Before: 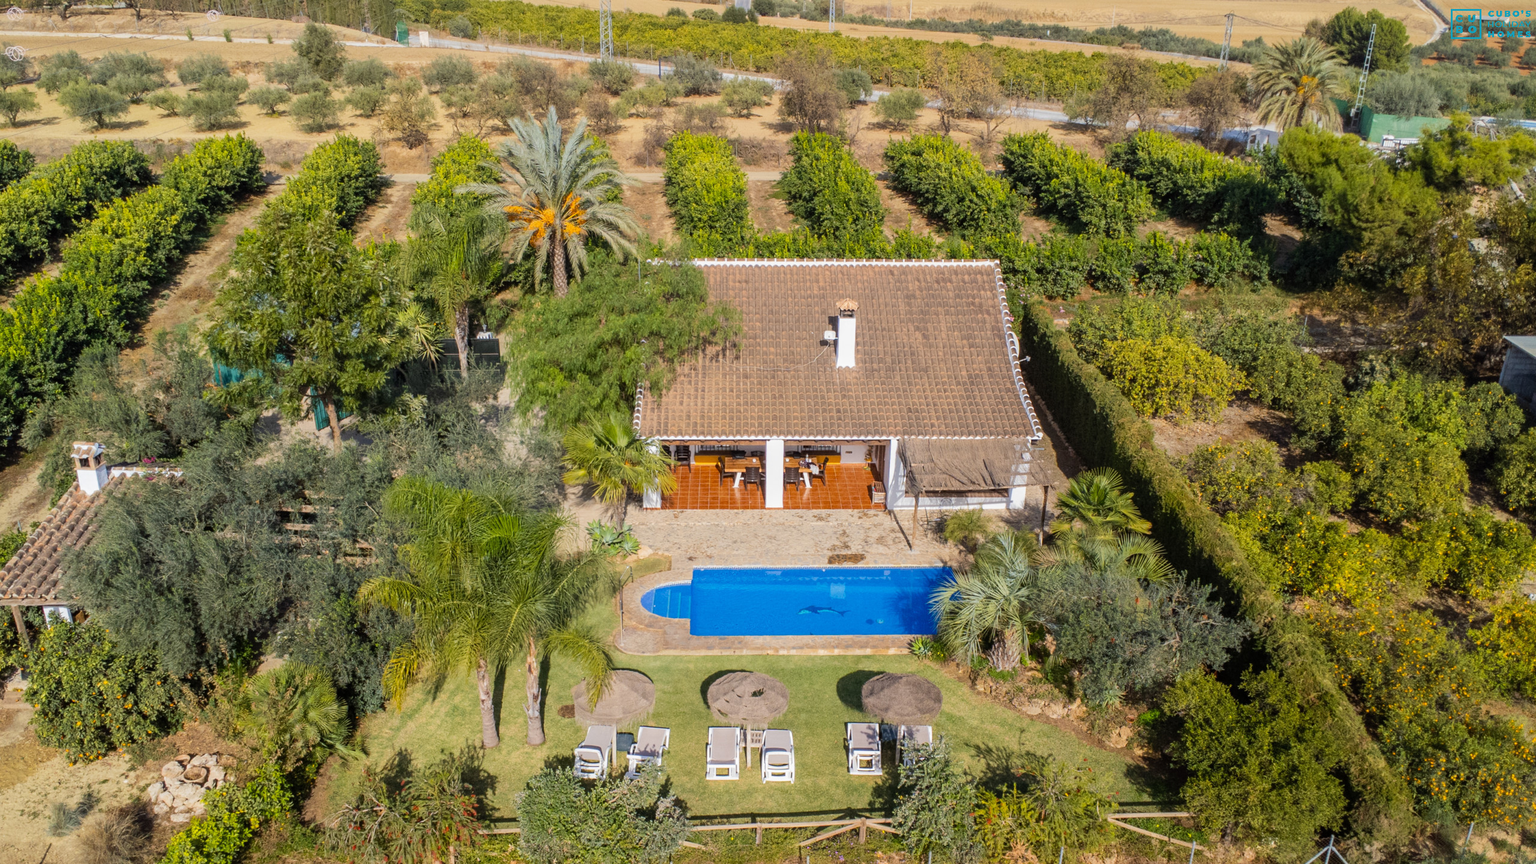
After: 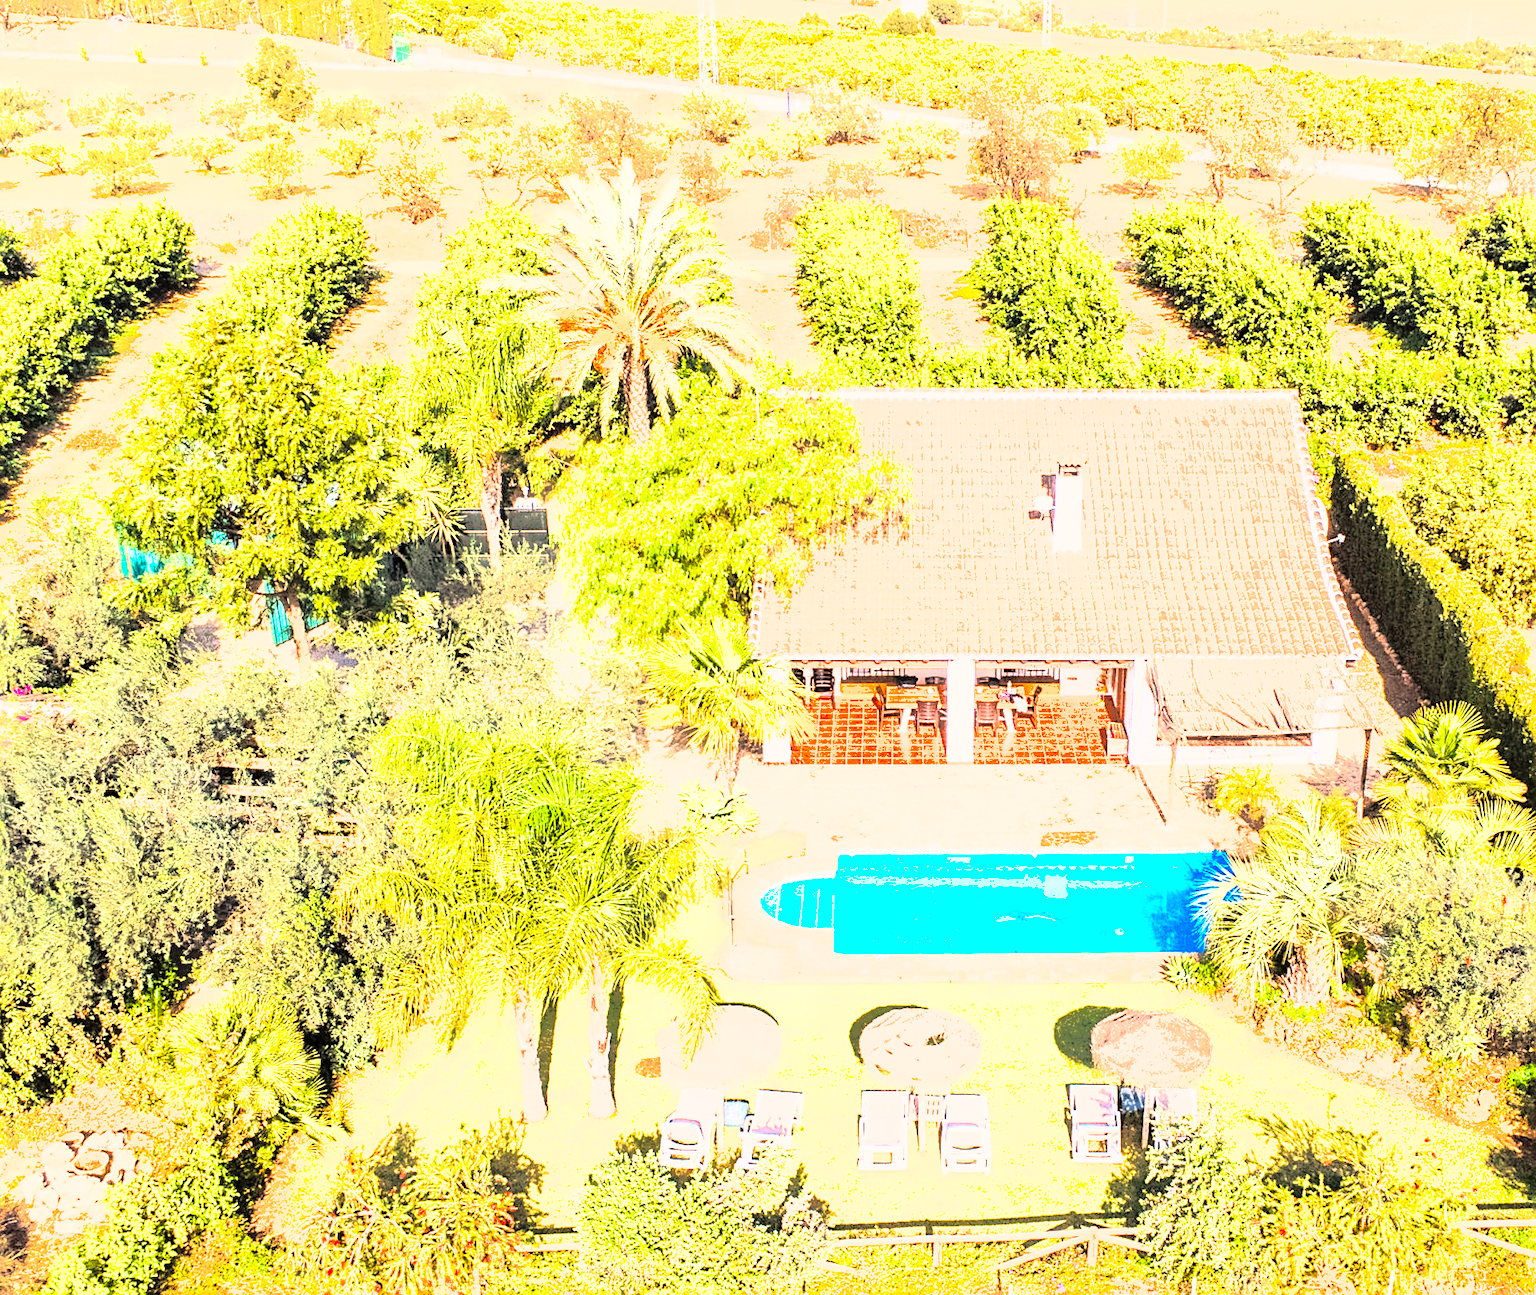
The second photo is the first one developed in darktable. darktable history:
color zones: curves: ch0 [(0.068, 0.464) (0.25, 0.5) (0.48, 0.508) (0.75, 0.536) (0.886, 0.476) (0.967, 0.456)]; ch1 [(0.066, 0.456) (0.25, 0.5) (0.616, 0.508) (0.746, 0.56) (0.934, 0.444)]
rgb curve: curves: ch0 [(0, 0) (0.21, 0.15) (0.24, 0.21) (0.5, 0.75) (0.75, 0.96) (0.89, 0.99) (1, 1)]; ch1 [(0, 0.02) (0.21, 0.13) (0.25, 0.2) (0.5, 0.67) (0.75, 0.9) (0.89, 0.97) (1, 1)]; ch2 [(0, 0.02) (0.21, 0.13) (0.25, 0.2) (0.5, 0.67) (0.75, 0.9) (0.89, 0.97) (1, 1)], compensate middle gray true
crop and rotate: left 8.786%, right 24.548%
sharpen: on, module defaults
exposure: black level correction 0, exposure 2.088 EV, compensate exposure bias true, compensate highlight preservation false
shadows and highlights: on, module defaults
white balance: red 1.127, blue 0.943
tone equalizer: on, module defaults
